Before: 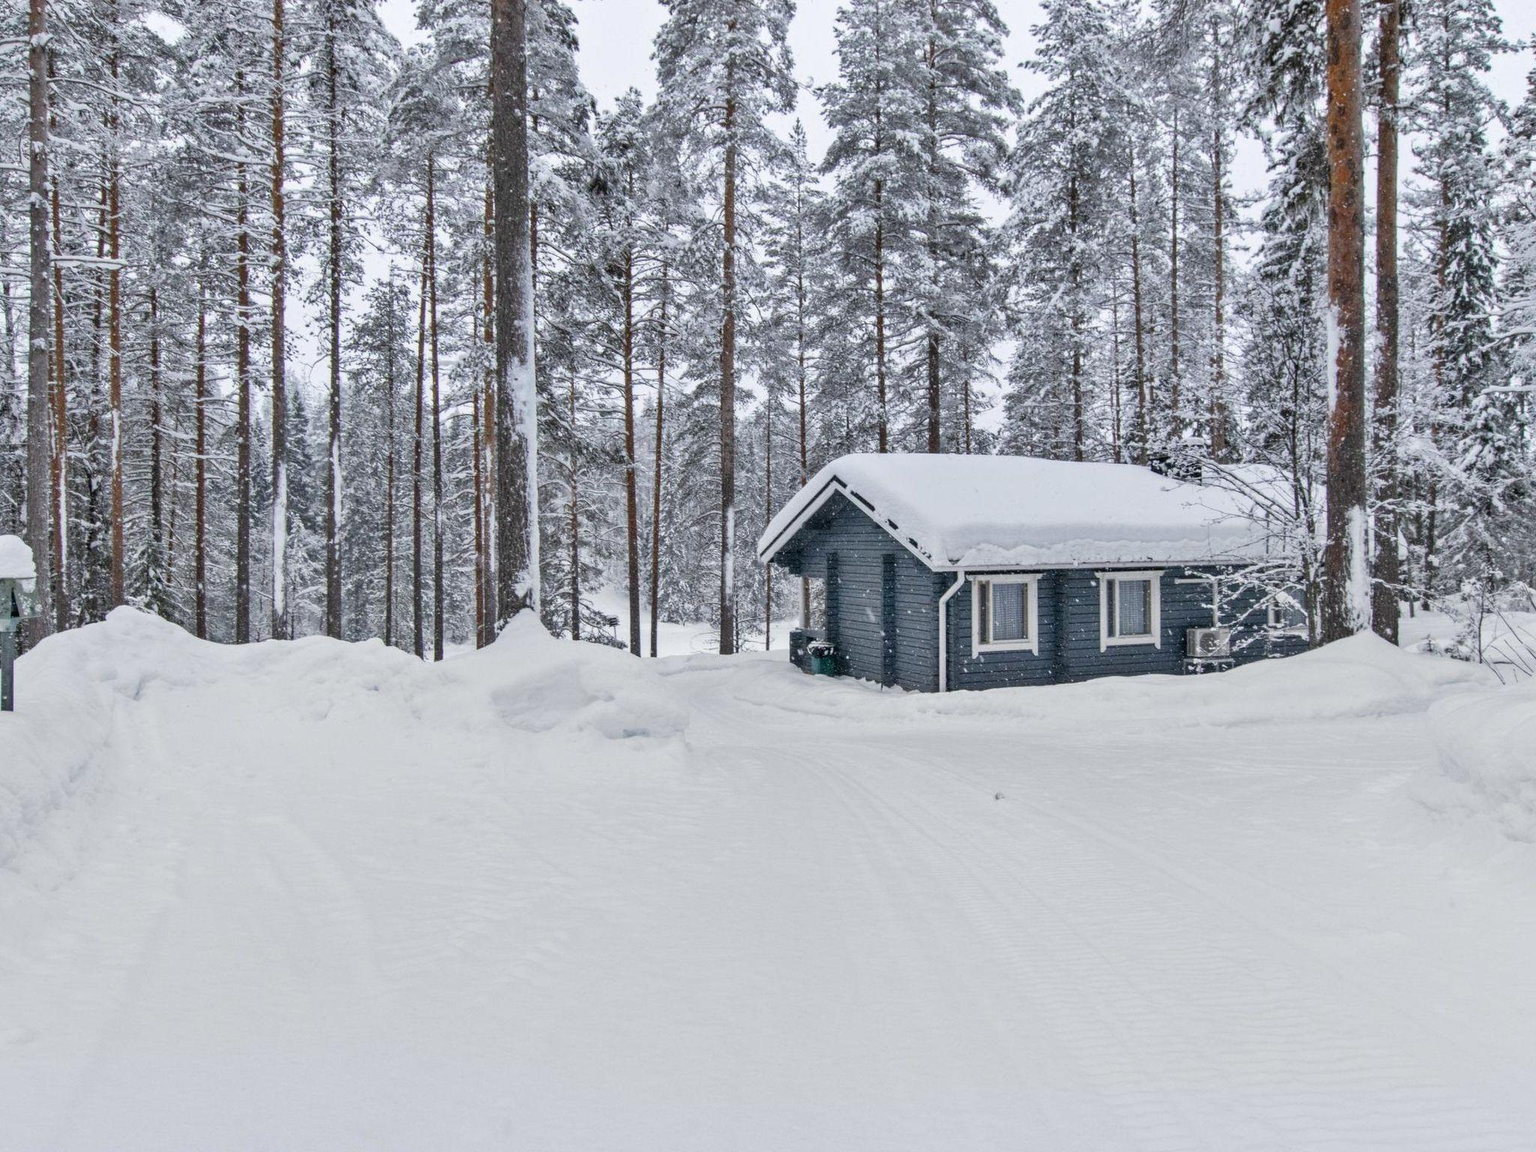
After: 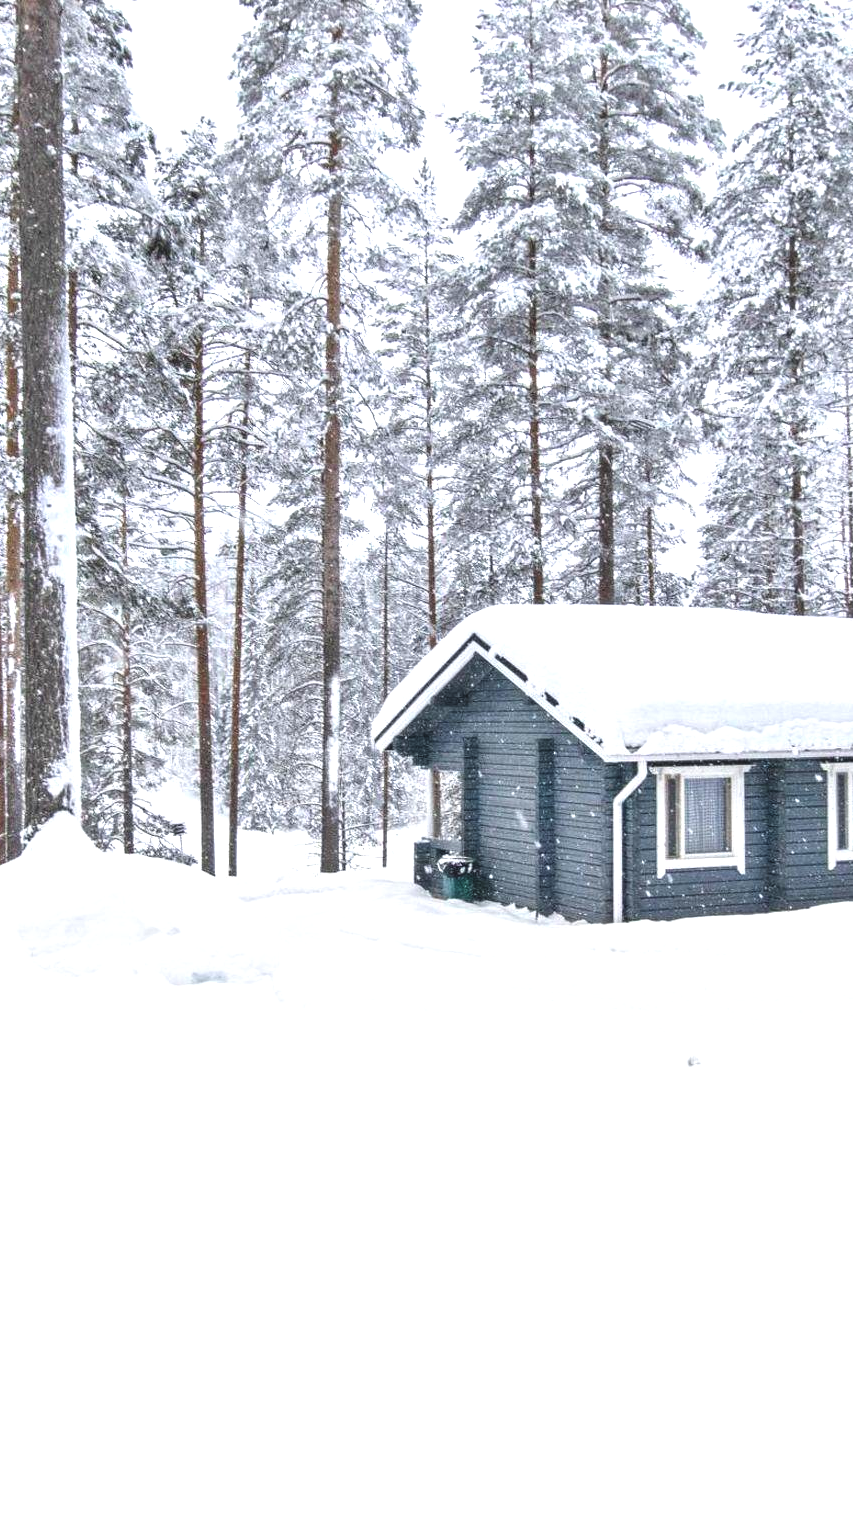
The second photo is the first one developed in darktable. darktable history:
exposure: black level correction -0.005, exposure 1.002 EV, compensate highlight preservation false
crop: left 31.229%, right 27.105%
